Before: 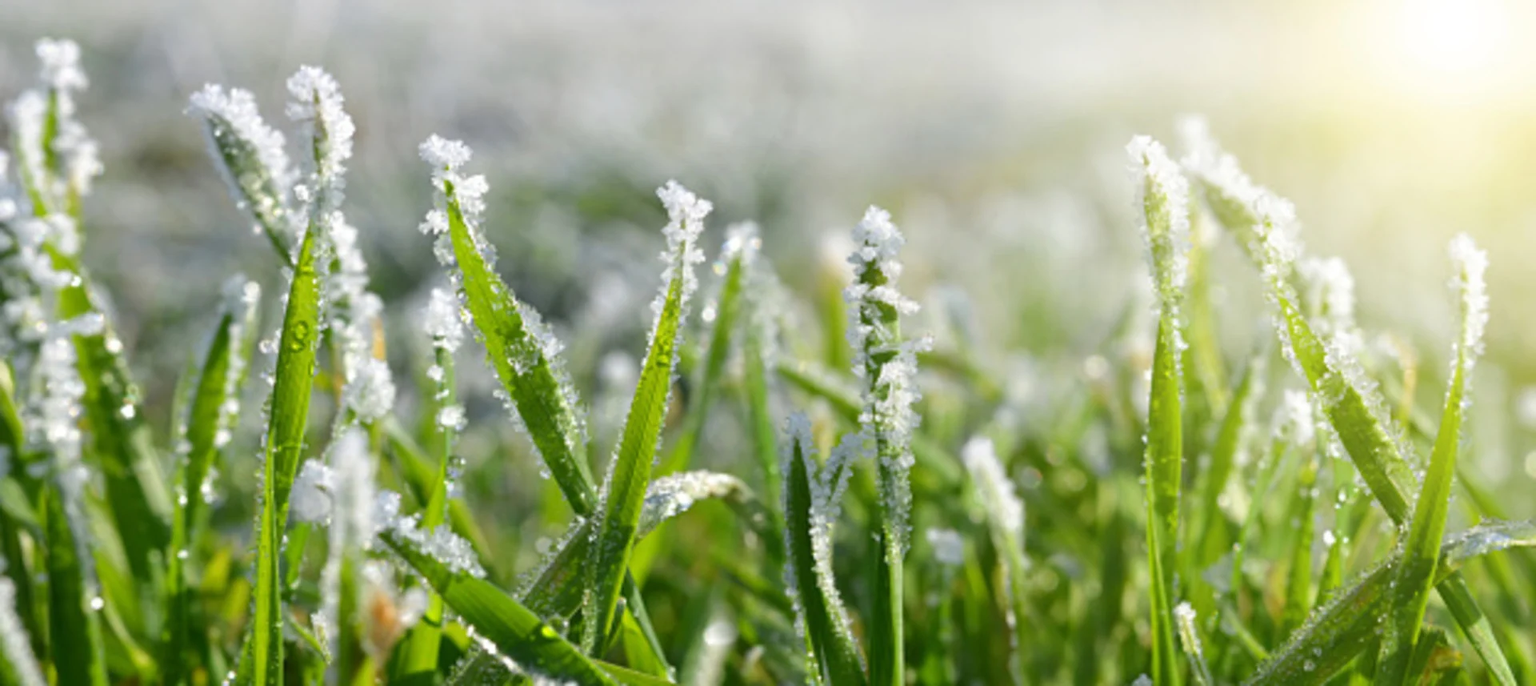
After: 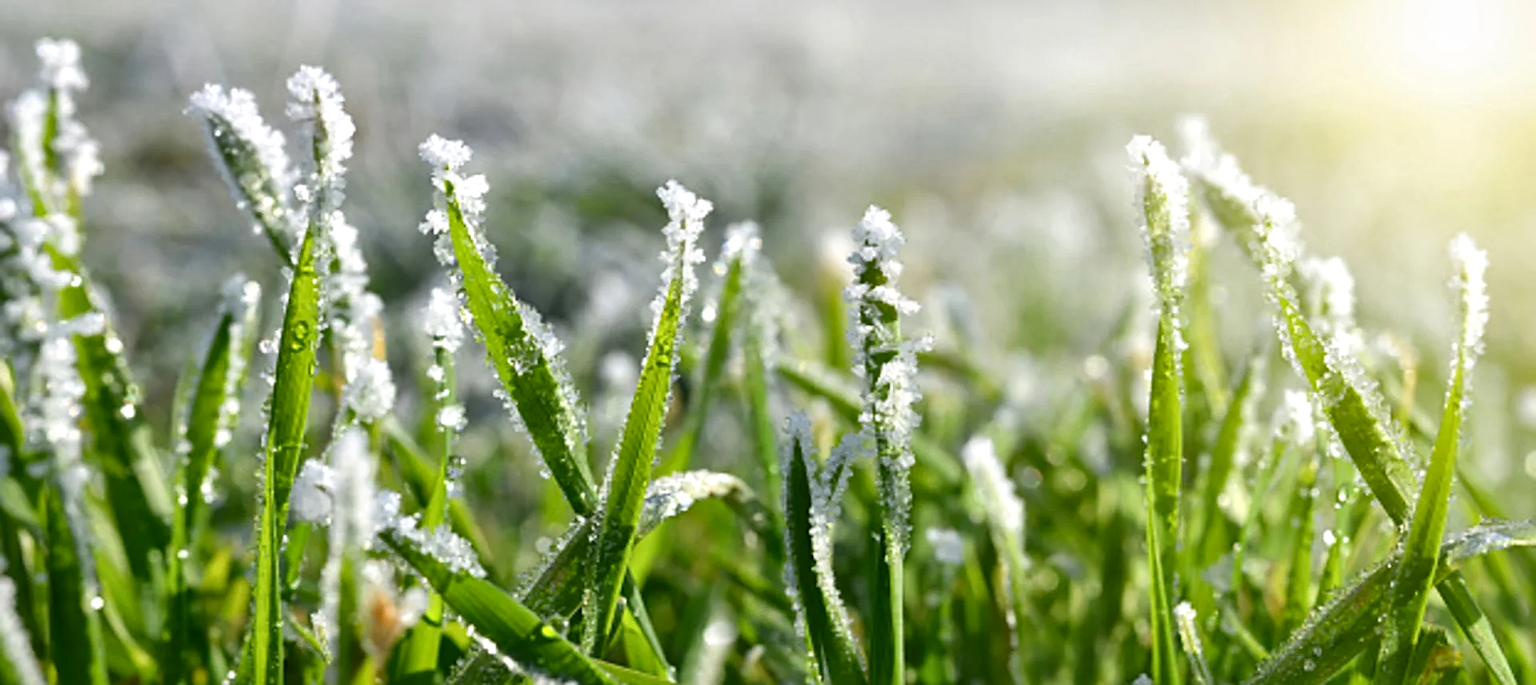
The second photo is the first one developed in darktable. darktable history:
white balance: emerald 1
contrast brightness saturation: contrast -0.02, brightness -0.01, saturation 0.03
sharpen: on, module defaults
local contrast: mode bilateral grid, contrast 25, coarseness 60, detail 151%, midtone range 0.2
